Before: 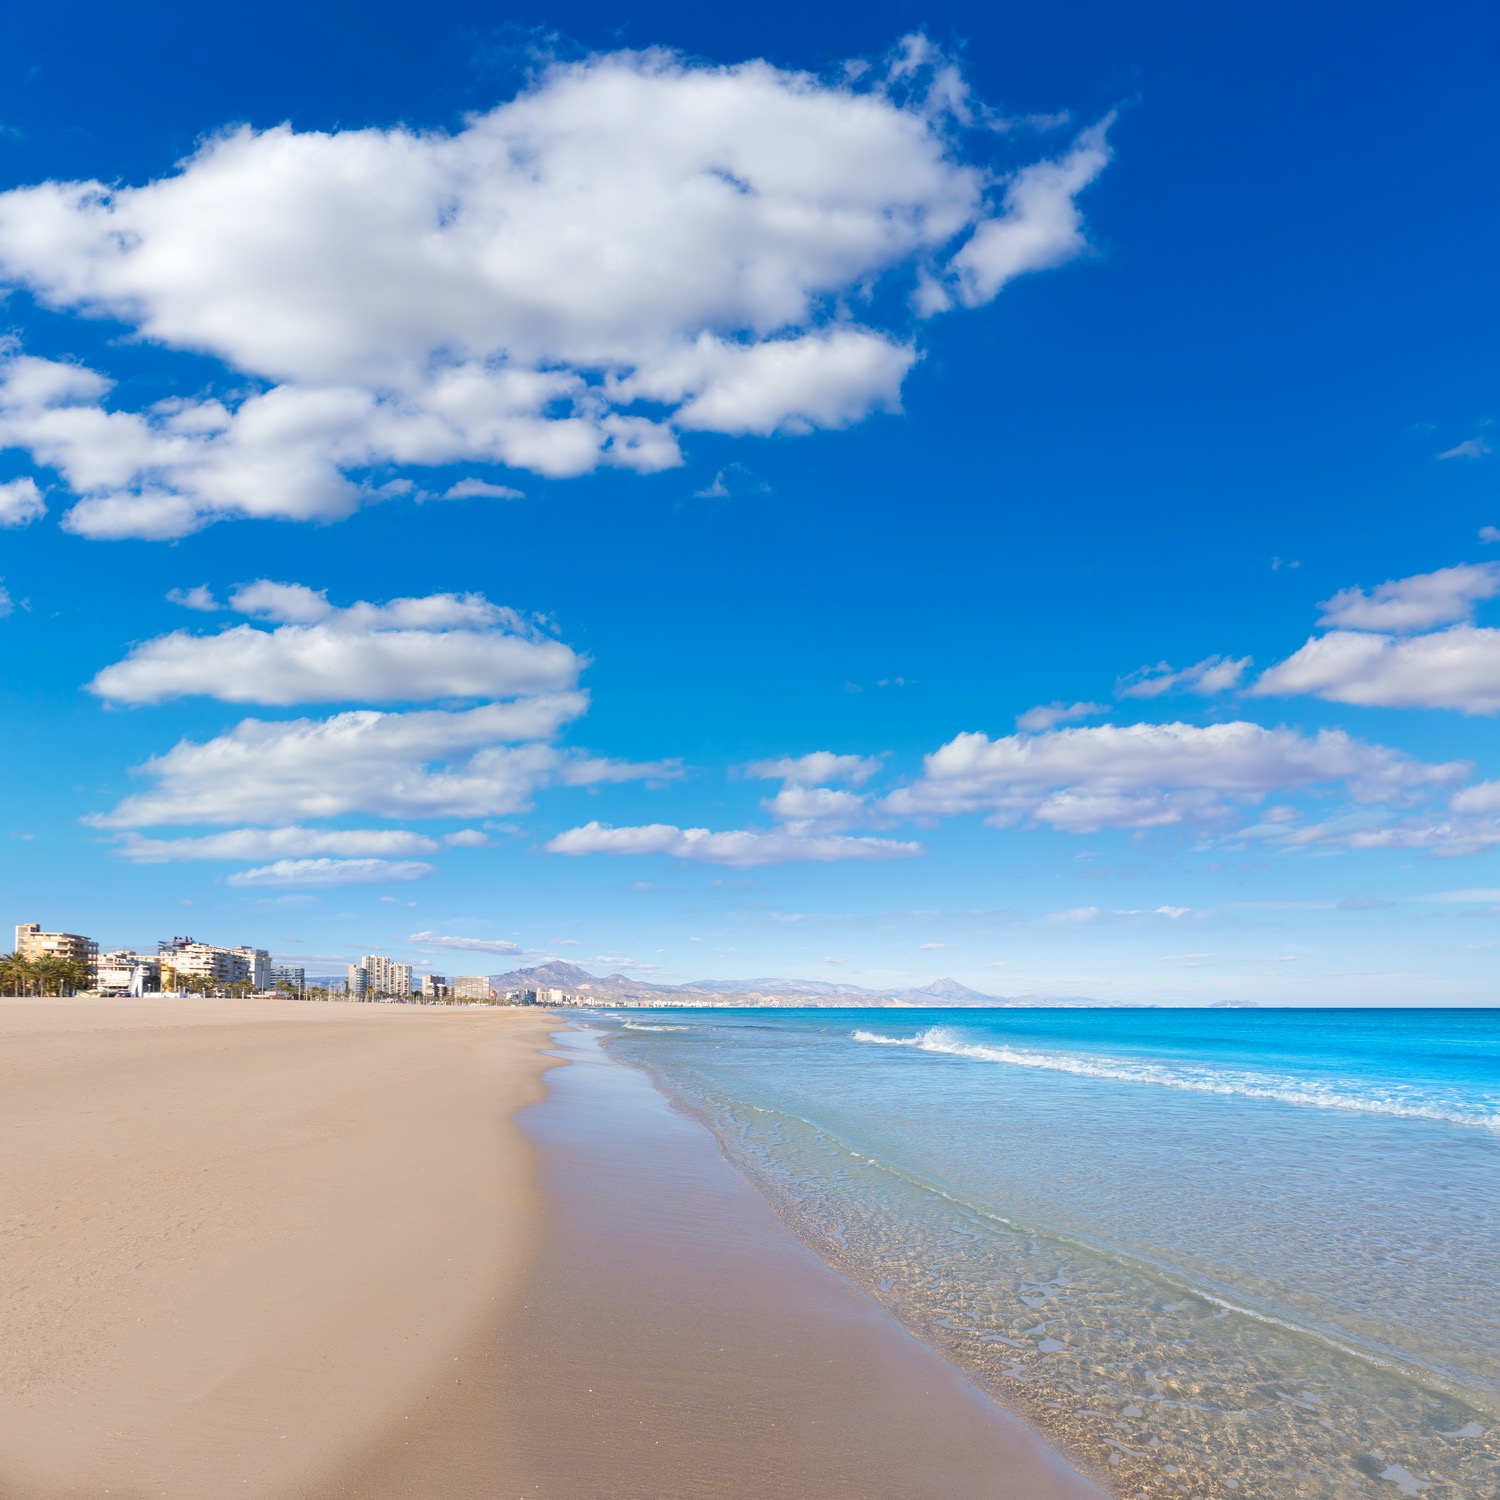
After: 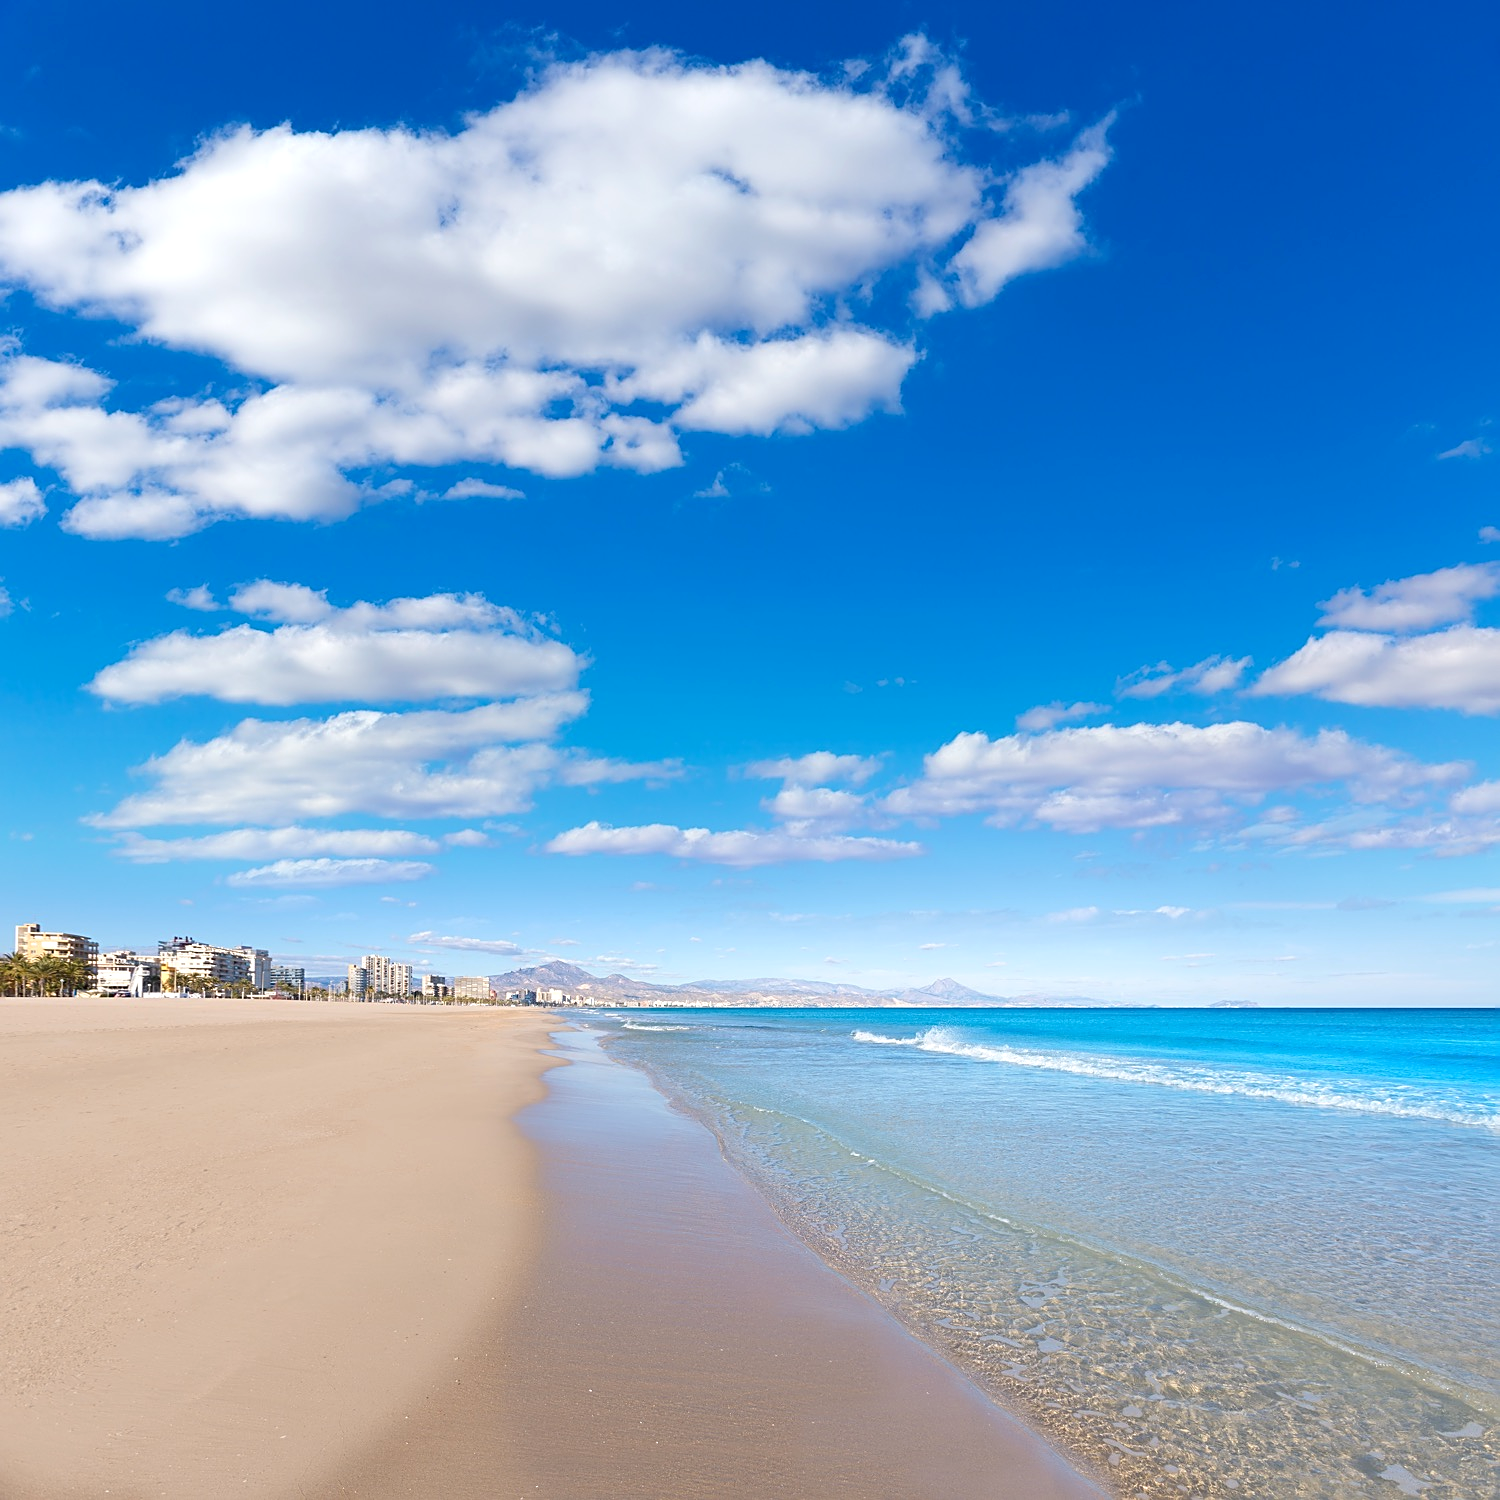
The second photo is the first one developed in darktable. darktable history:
exposure: black level correction 0.001, exposure 0.5 EV, compensate exposure bias true, compensate highlight preservation false
sharpen: on, module defaults
